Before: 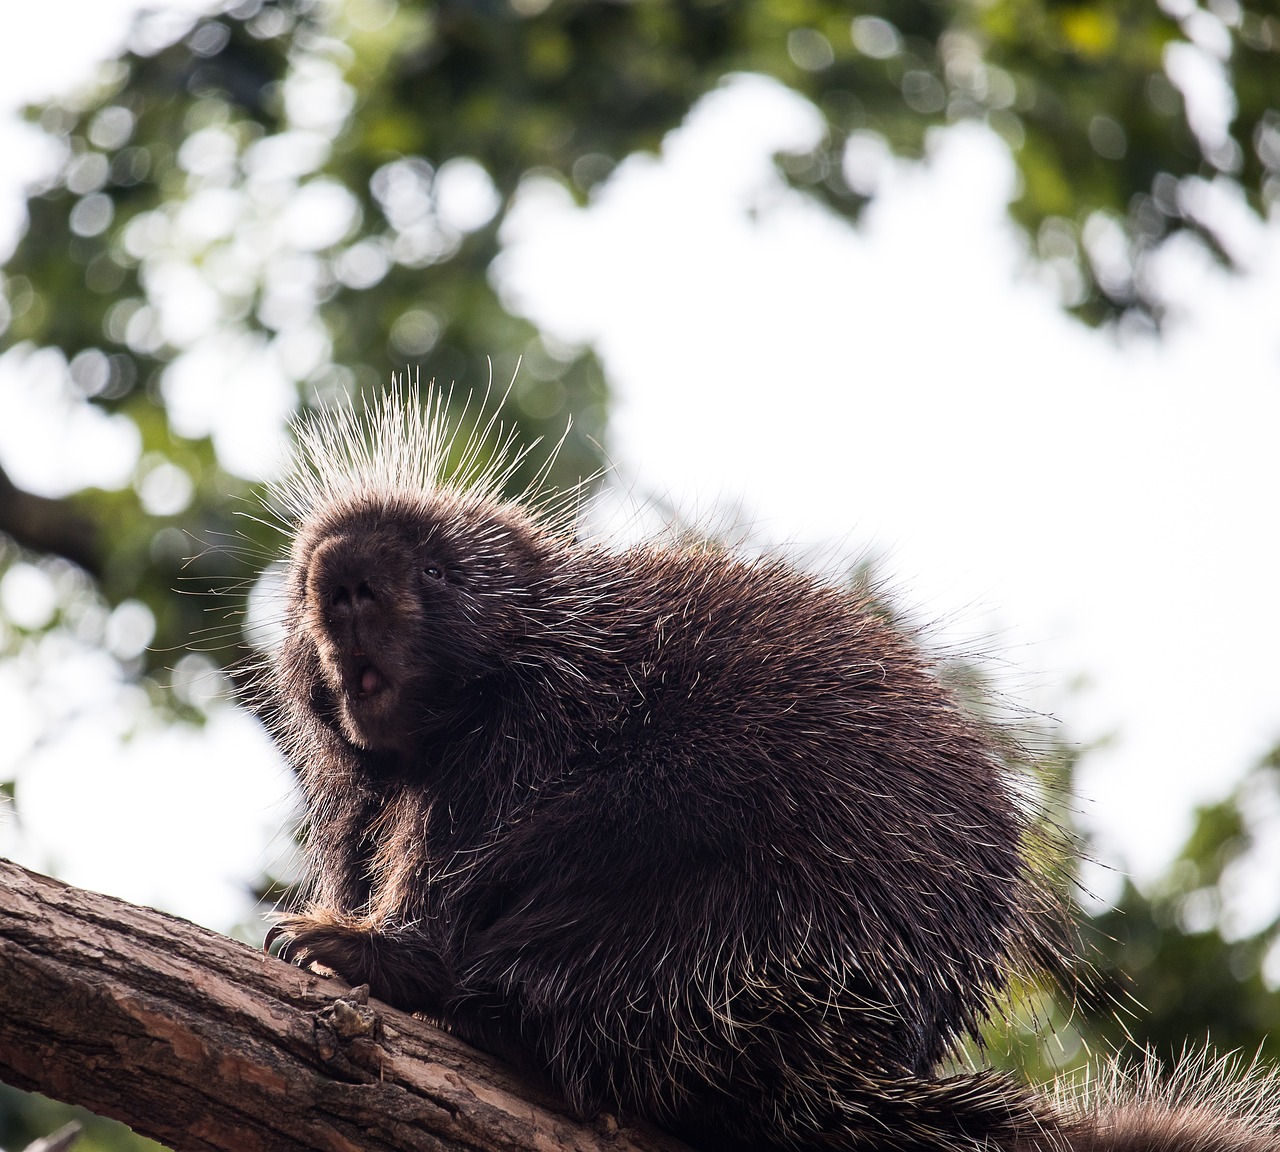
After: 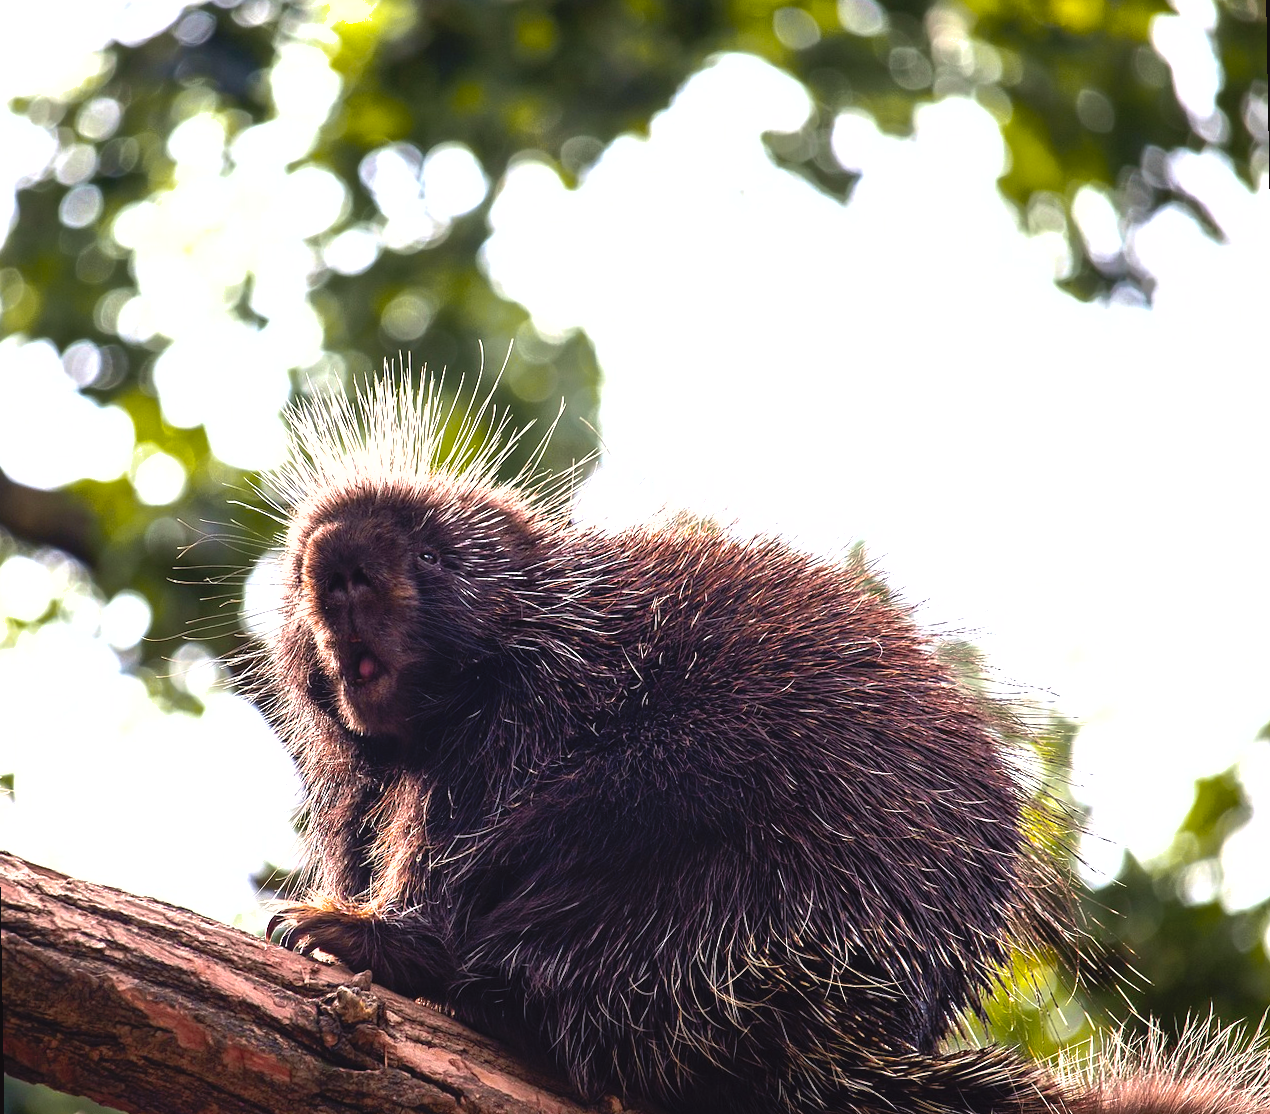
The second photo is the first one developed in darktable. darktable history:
rotate and perspective: rotation -1°, crop left 0.011, crop right 0.989, crop top 0.025, crop bottom 0.975
tone curve: curves: ch0 [(0, 0.024) (0.119, 0.146) (0.474, 0.464) (0.718, 0.721) (0.817, 0.839) (1, 0.998)]; ch1 [(0, 0) (0.377, 0.416) (0.439, 0.451) (0.477, 0.477) (0.501, 0.504) (0.538, 0.544) (0.58, 0.602) (0.664, 0.676) (0.783, 0.804) (1, 1)]; ch2 [(0, 0) (0.38, 0.405) (0.463, 0.456) (0.498, 0.497) (0.524, 0.535) (0.578, 0.576) (0.648, 0.665) (1, 1)], color space Lab, independent channels, preserve colors none
tone equalizer: -8 EV -1.08 EV, -7 EV -1.01 EV, -6 EV -0.867 EV, -5 EV -0.578 EV, -3 EV 0.578 EV, -2 EV 0.867 EV, -1 EV 1.01 EV, +0 EV 1.08 EV, edges refinement/feathering 500, mask exposure compensation -1.57 EV, preserve details no
color balance rgb: perceptual saturation grading › global saturation 25%, perceptual brilliance grading › mid-tones 10%, perceptual brilliance grading › shadows 15%, global vibrance 20%
white balance: emerald 1
shadows and highlights: on, module defaults
